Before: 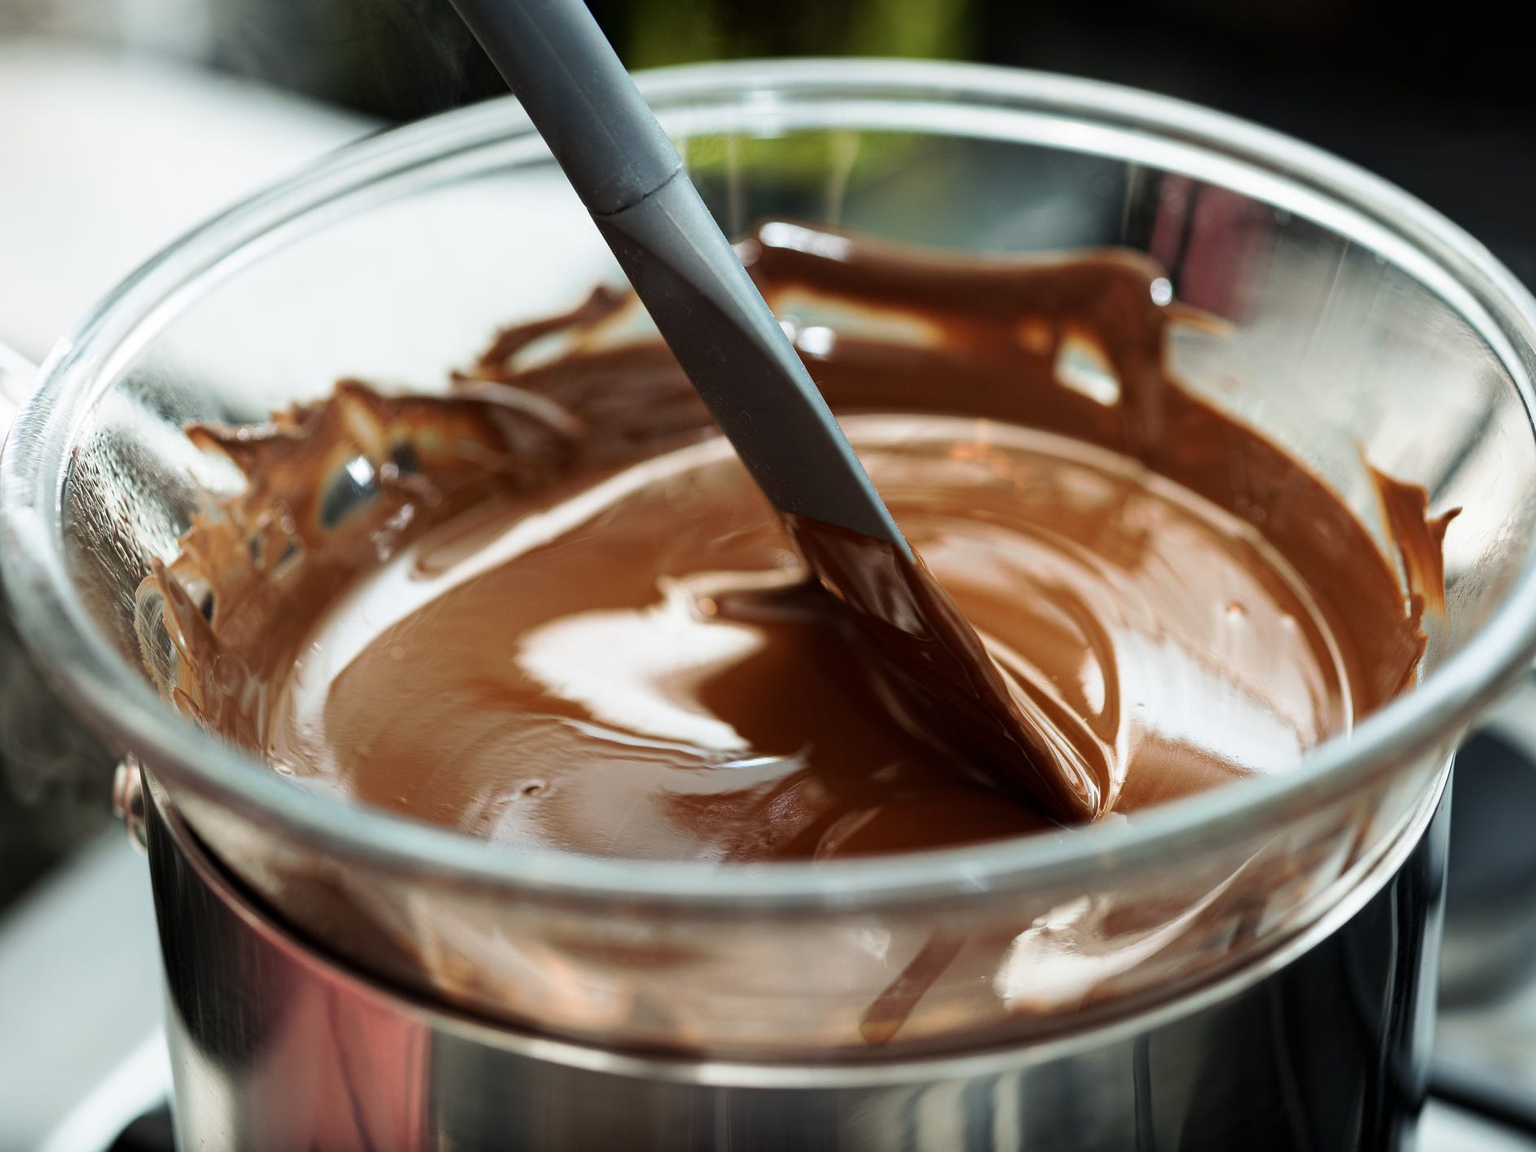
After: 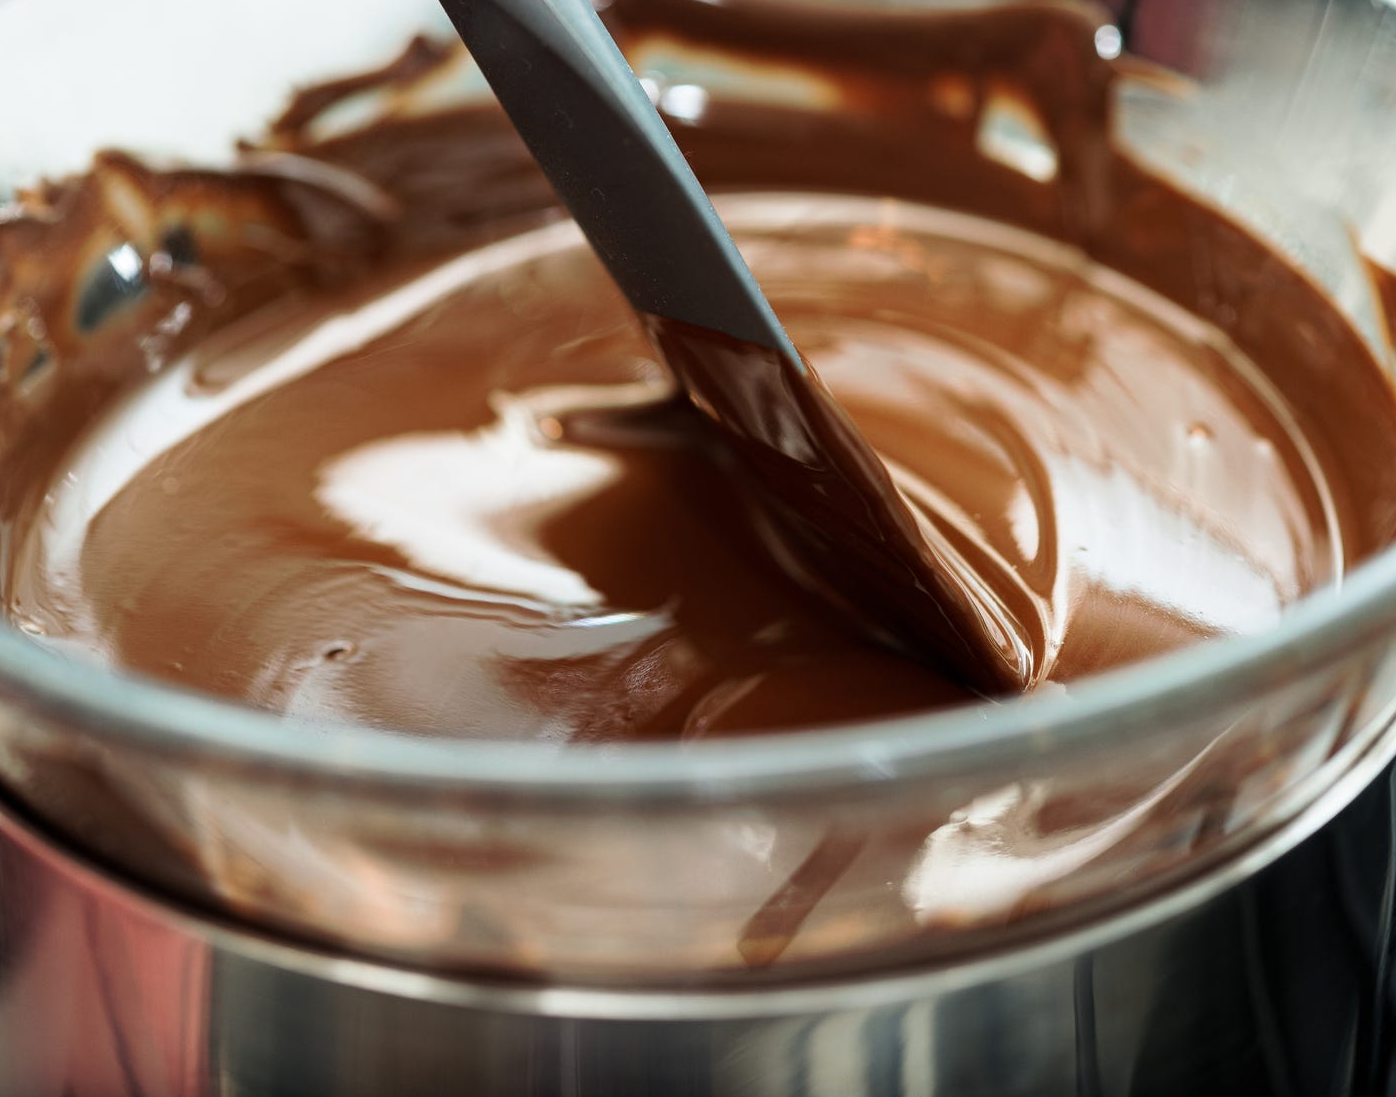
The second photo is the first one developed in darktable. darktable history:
crop: left 16.847%, top 22.363%, right 9.093%
